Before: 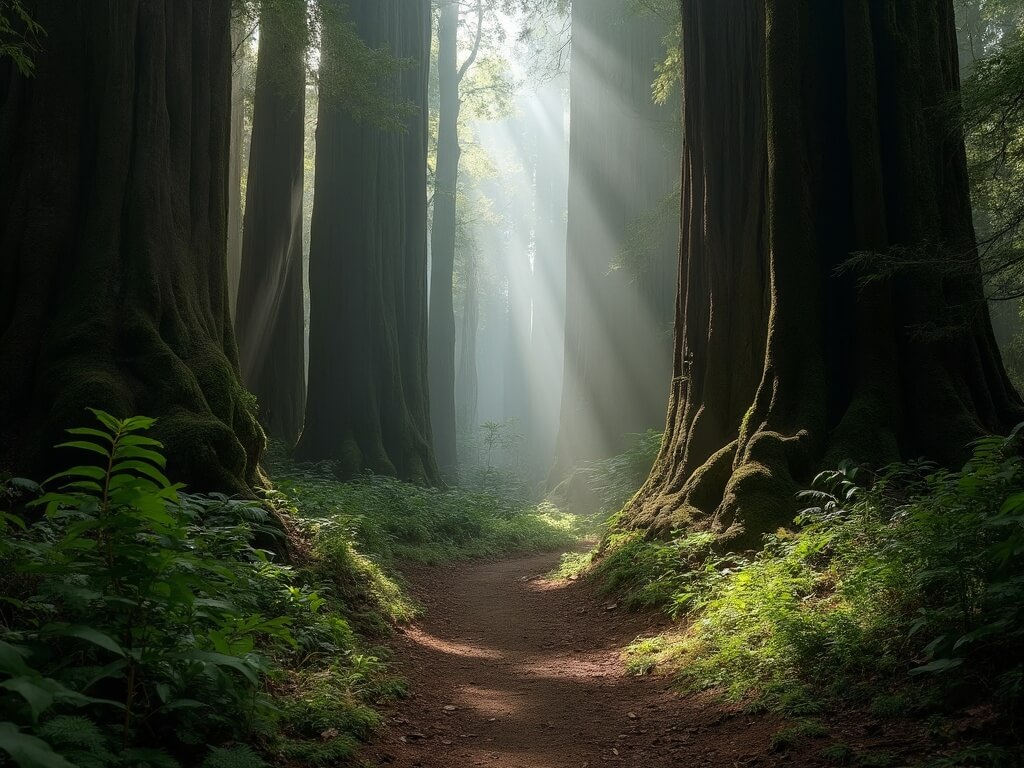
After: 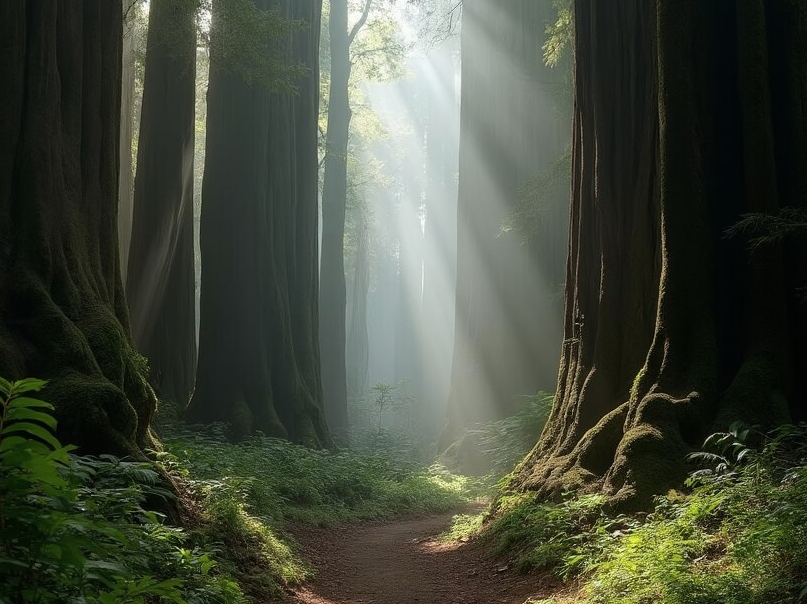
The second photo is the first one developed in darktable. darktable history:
crop and rotate: left 10.691%, top 5.016%, right 10.463%, bottom 16.227%
contrast brightness saturation: saturation -0.067
